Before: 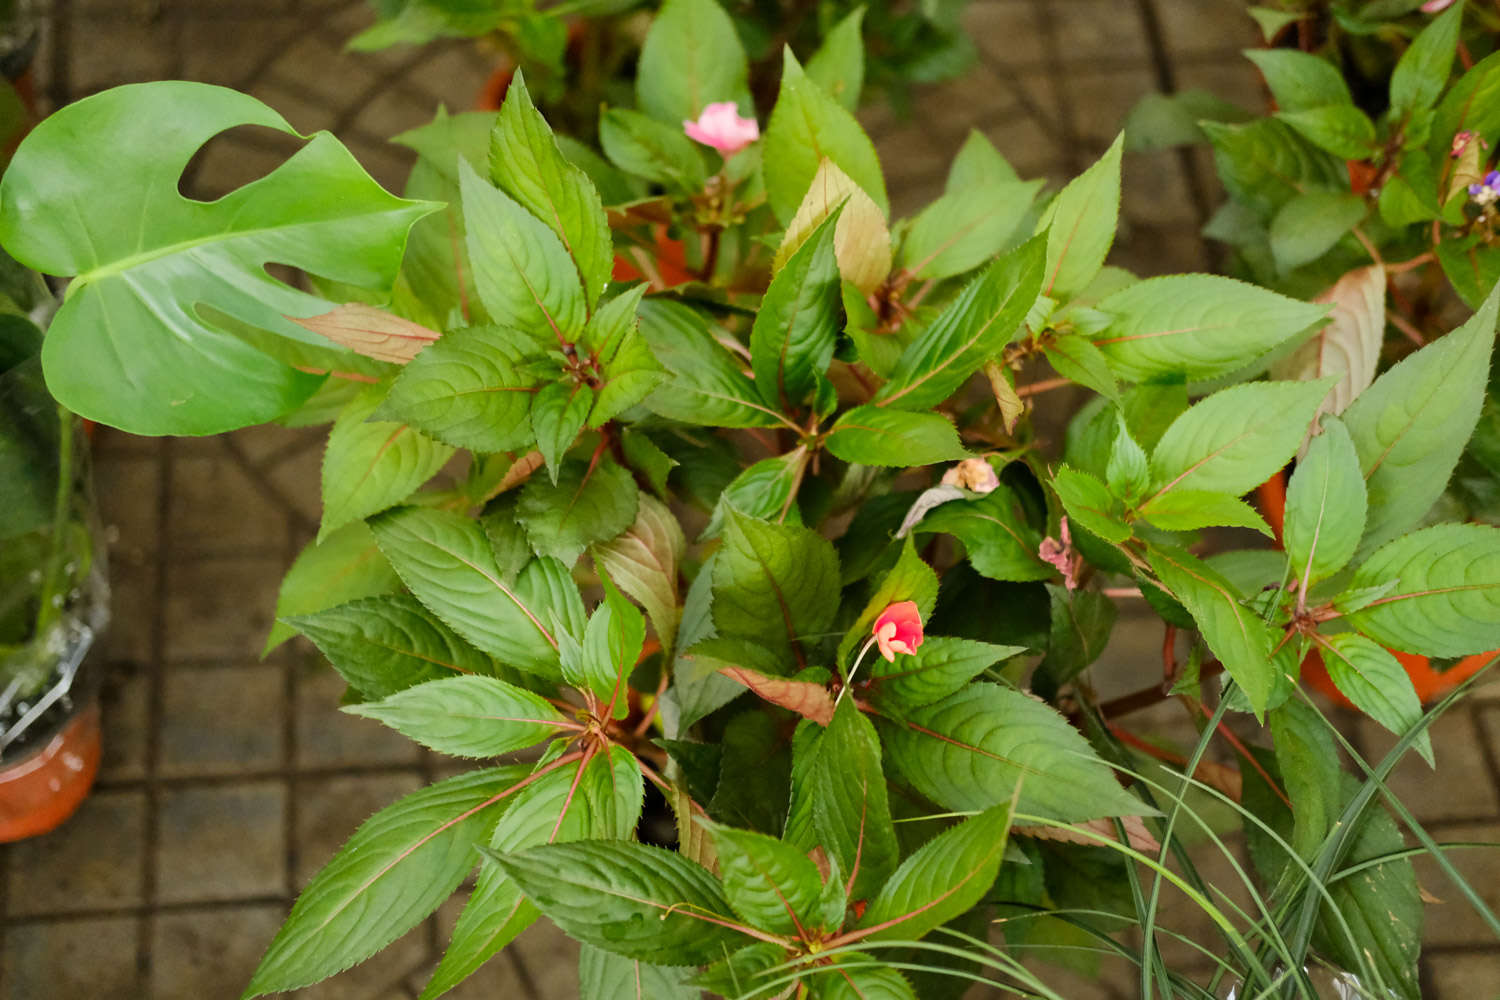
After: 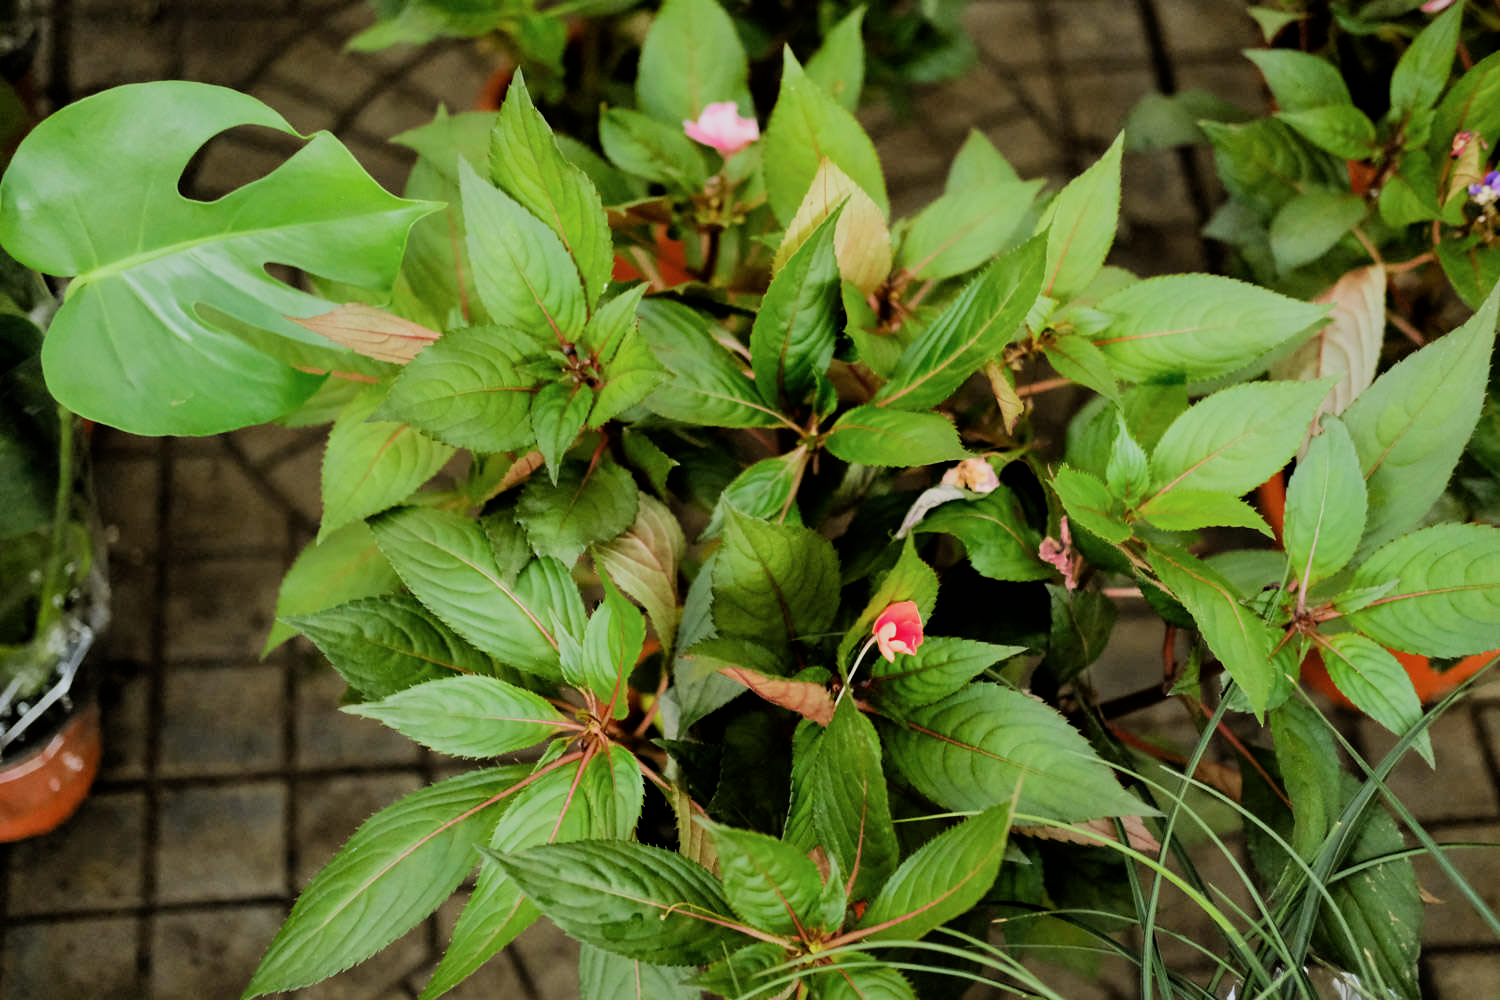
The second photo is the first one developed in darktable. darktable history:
color calibration: x 0.355, y 0.368, temperature 4671.97 K
filmic rgb: black relative exposure -5.13 EV, white relative exposure 3.97 EV, hardness 2.89, contrast 1.3, highlights saturation mix -31.46%, iterations of high-quality reconstruction 0
